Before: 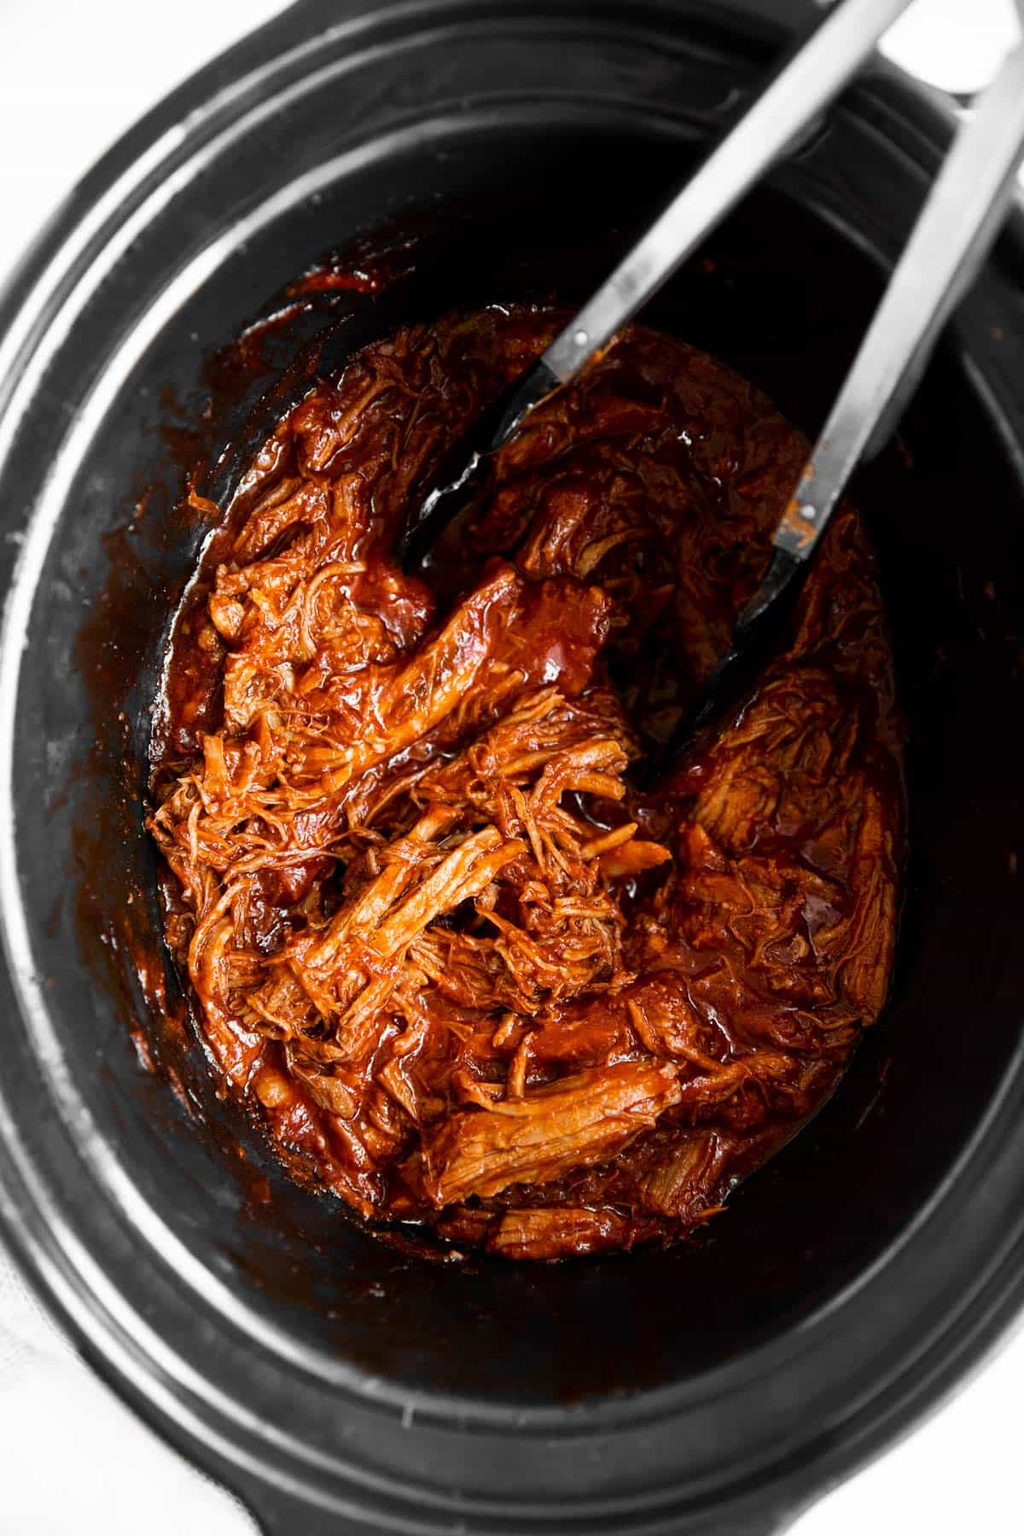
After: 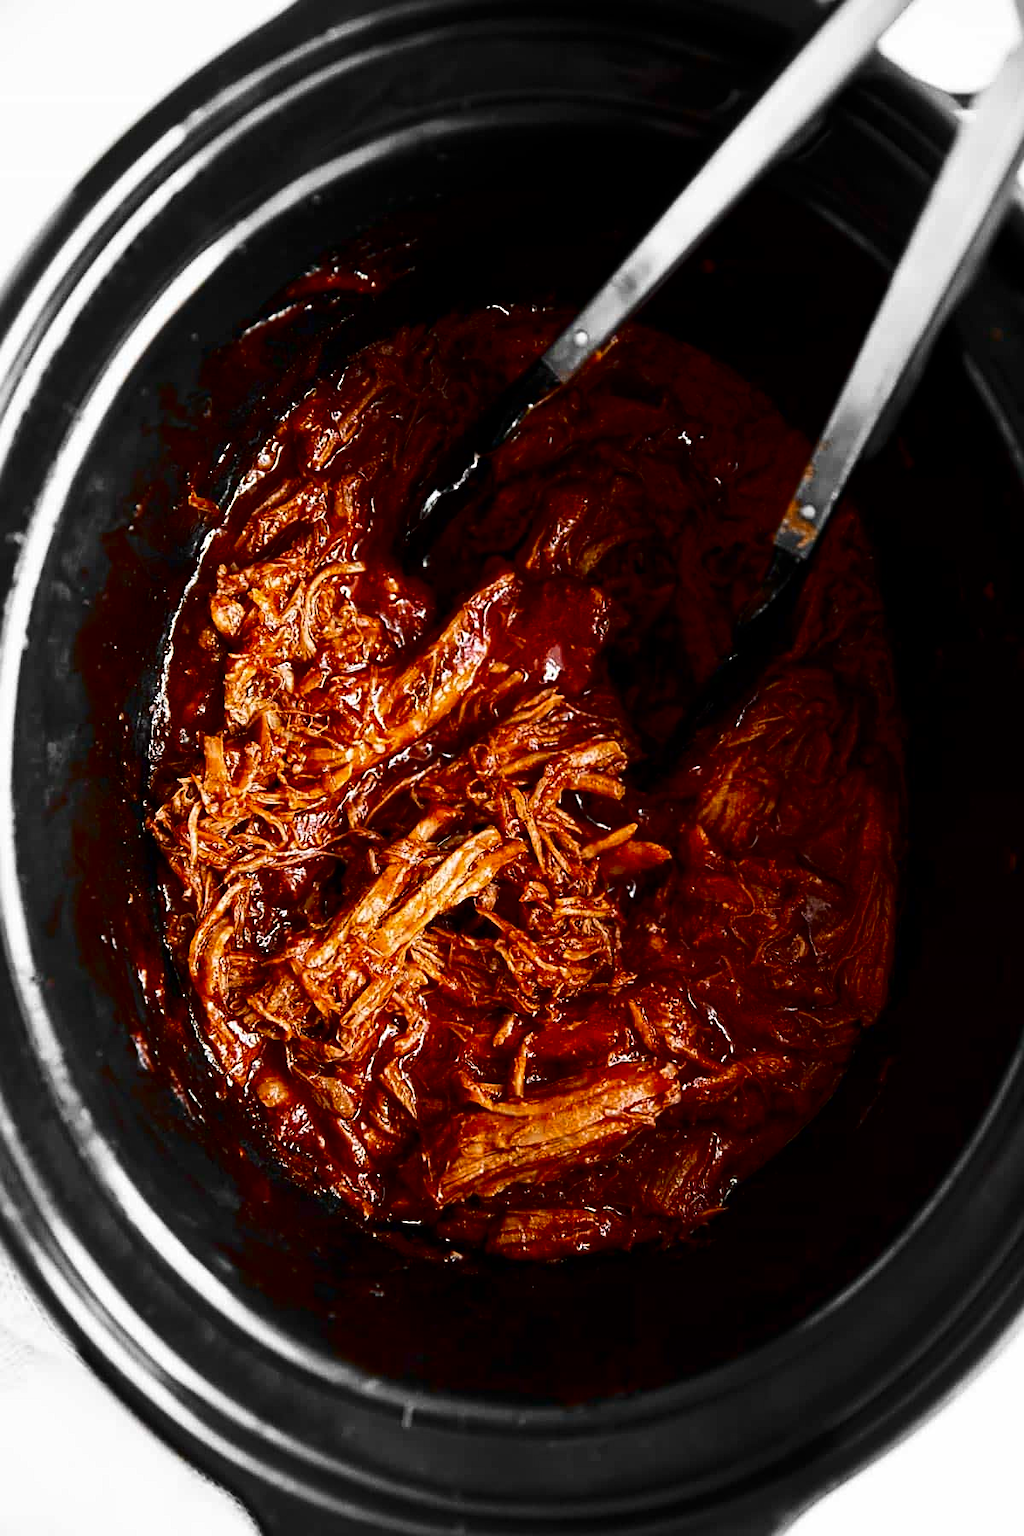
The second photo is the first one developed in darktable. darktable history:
contrast brightness saturation: contrast 0.187, brightness -0.229, saturation 0.118
sharpen: on, module defaults
